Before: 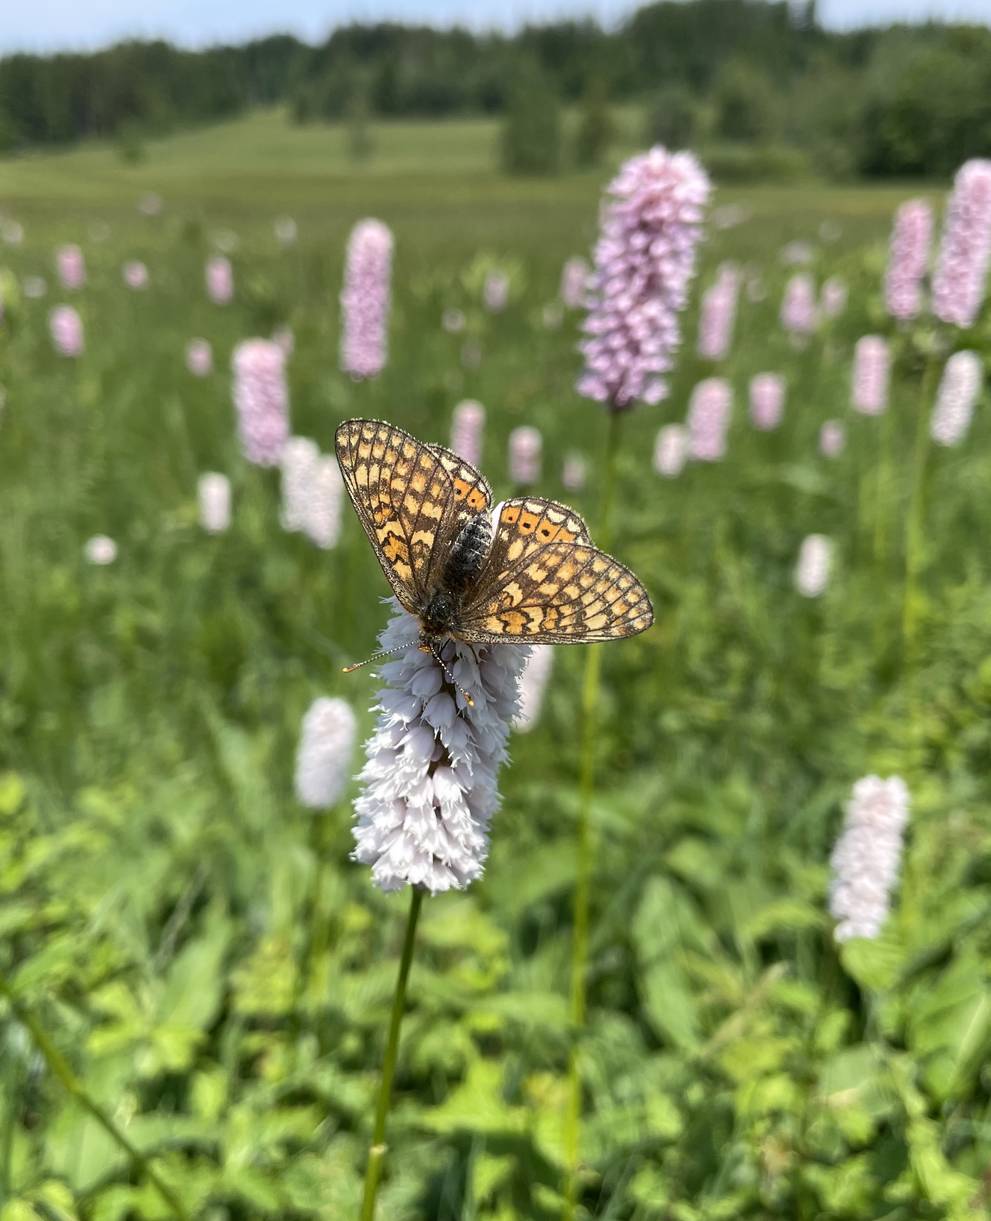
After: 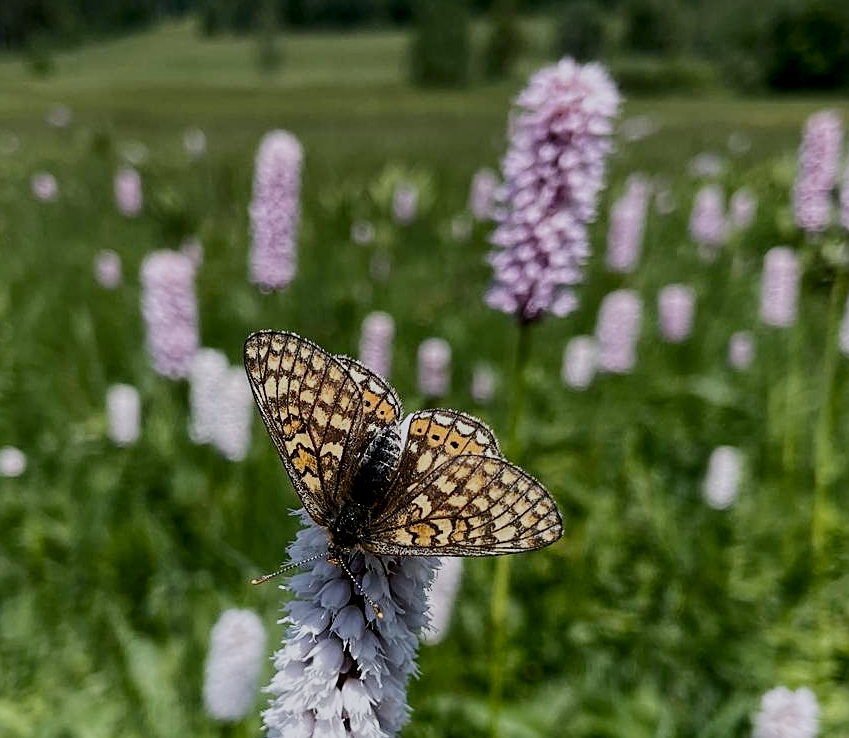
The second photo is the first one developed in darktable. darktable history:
filmic rgb: middle gray luminance 29%, black relative exposure -10.3 EV, white relative exposure 5.5 EV, threshold 6 EV, target black luminance 0%, hardness 3.95, latitude 2.04%, contrast 1.132, highlights saturation mix 5%, shadows ↔ highlights balance 15.11%, preserve chrominance no, color science v3 (2019), use custom middle-gray values true, iterations of high-quality reconstruction 0, enable highlight reconstruction true
local contrast: highlights 100%, shadows 100%, detail 120%, midtone range 0.2
crop and rotate: left 9.345%, top 7.22%, right 4.982%, bottom 32.331%
sharpen: on, module defaults
shadows and highlights: shadows -21.3, highlights 100, soften with gaussian
contrast brightness saturation: contrast 0.14
color calibration: illuminant as shot in camera, x 0.358, y 0.373, temperature 4628.91 K
